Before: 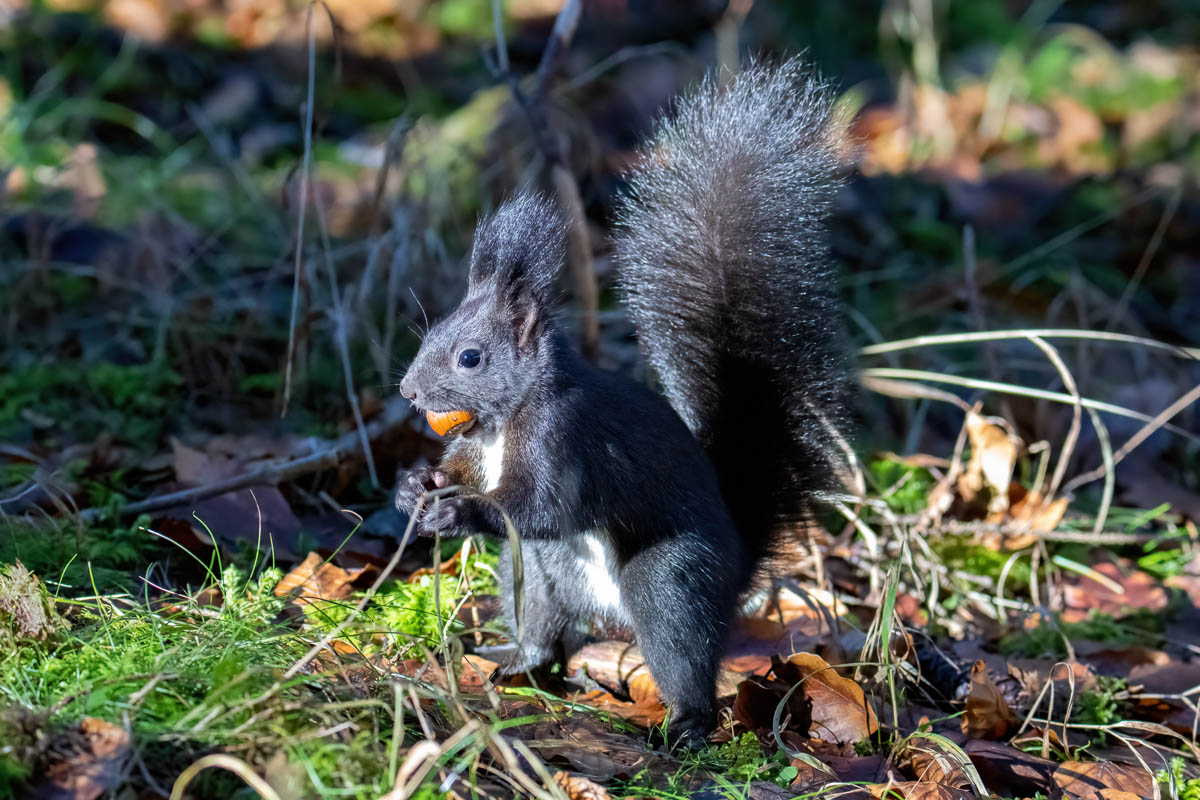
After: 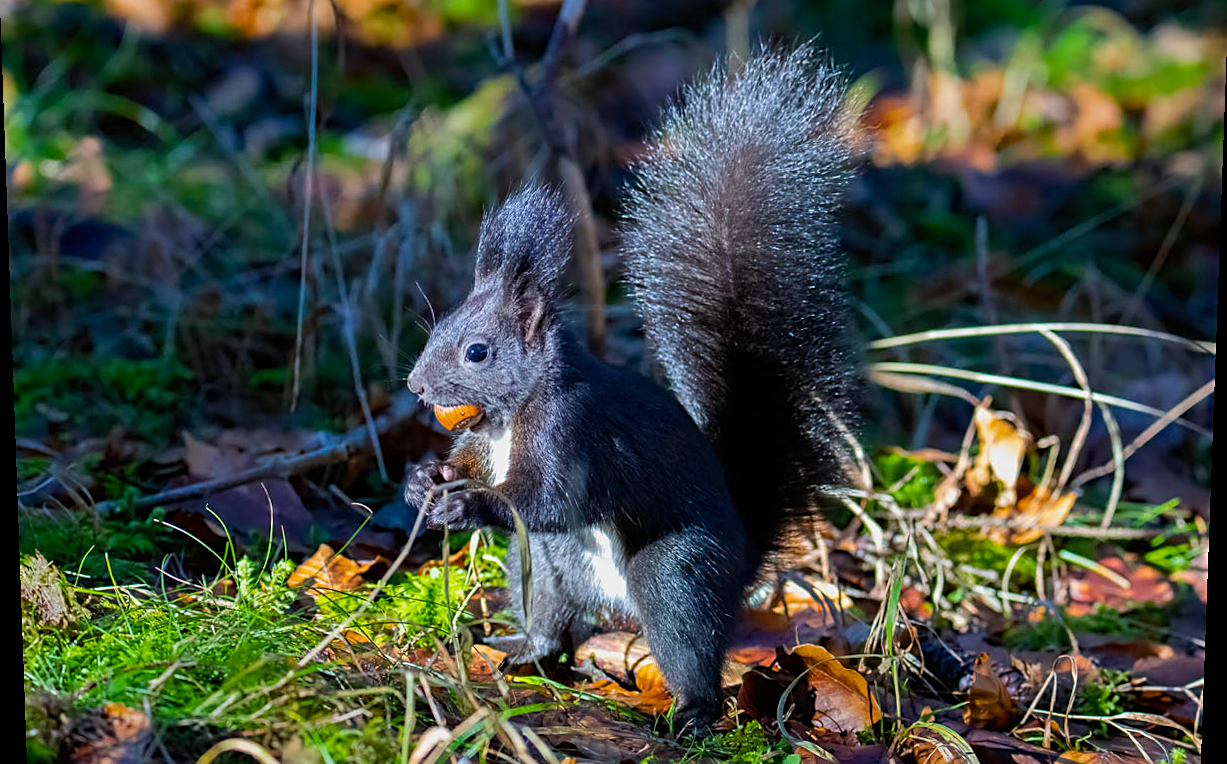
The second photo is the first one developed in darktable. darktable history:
rotate and perspective: lens shift (vertical) 0.048, lens shift (horizontal) -0.024, automatic cropping off
color balance rgb: linear chroma grading › global chroma 15%, perceptual saturation grading › global saturation 30%
crop and rotate: top 2.479%, bottom 3.018%
sharpen: on, module defaults
exposure: exposure -0.21 EV, compensate highlight preservation false
